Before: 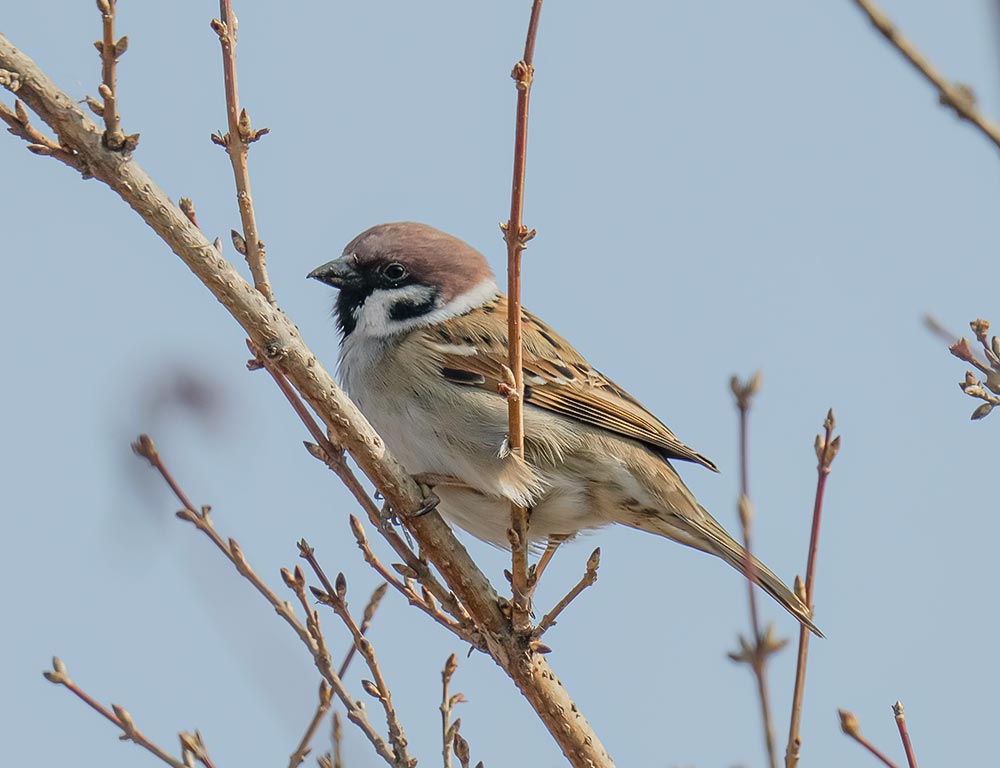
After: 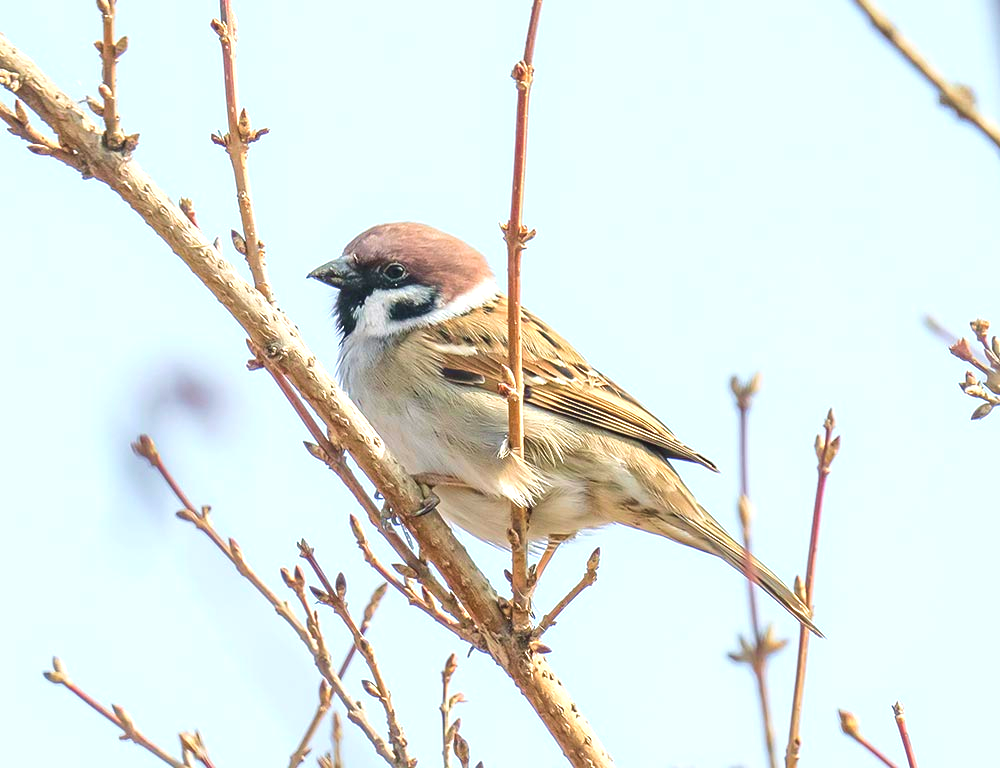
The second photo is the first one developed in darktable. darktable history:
contrast brightness saturation: contrast -0.128
exposure: black level correction 0, exposure 1.284 EV, compensate exposure bias true, compensate highlight preservation false
velvia: on, module defaults
